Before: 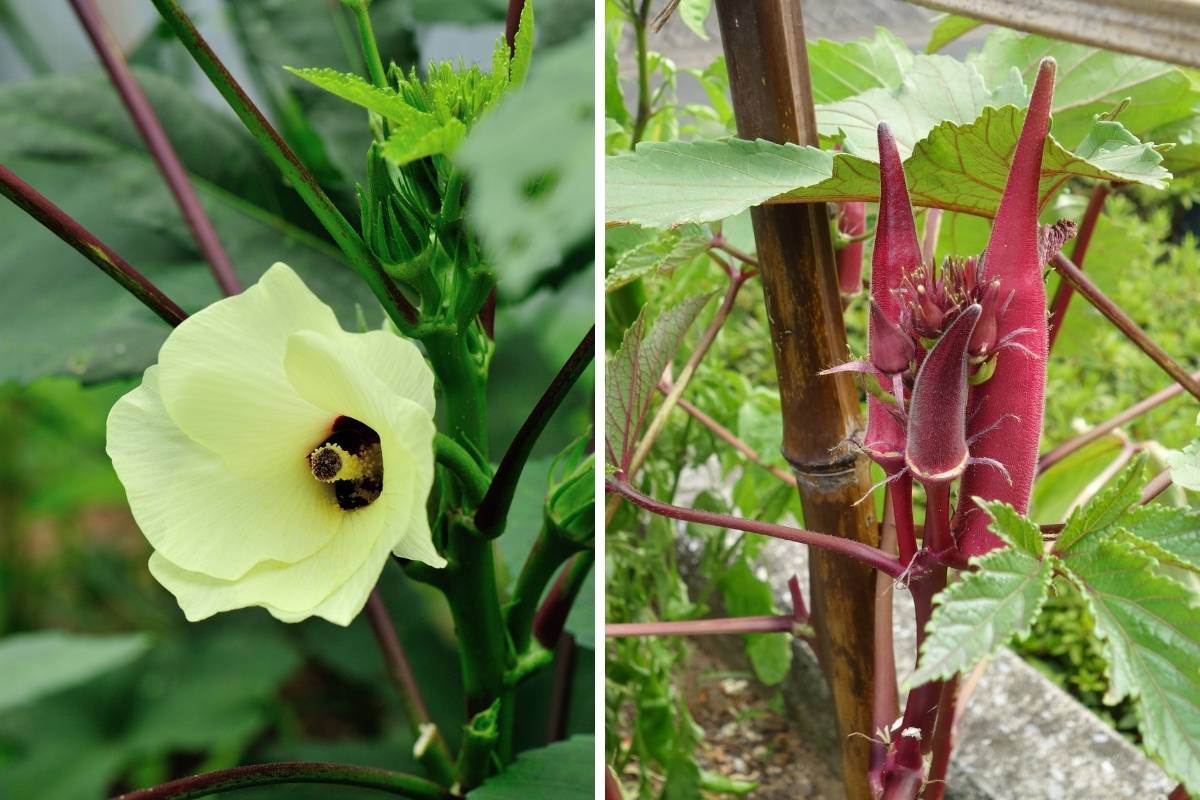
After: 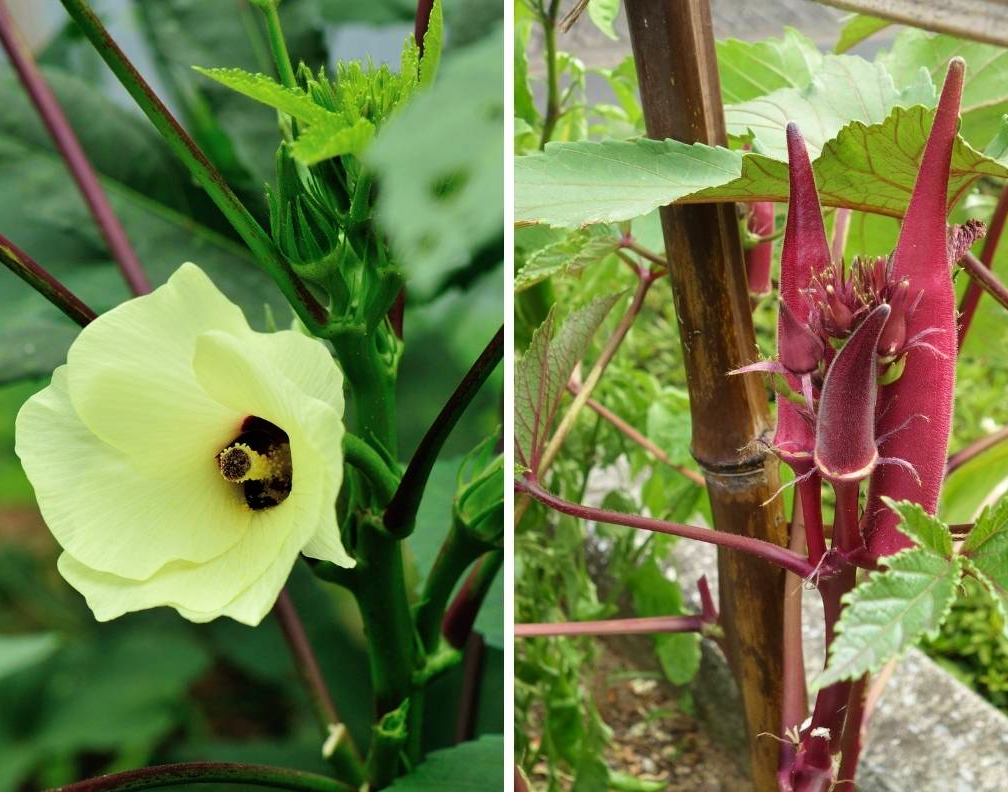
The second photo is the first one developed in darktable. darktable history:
crop: left 7.598%, right 7.873%
velvia: on, module defaults
